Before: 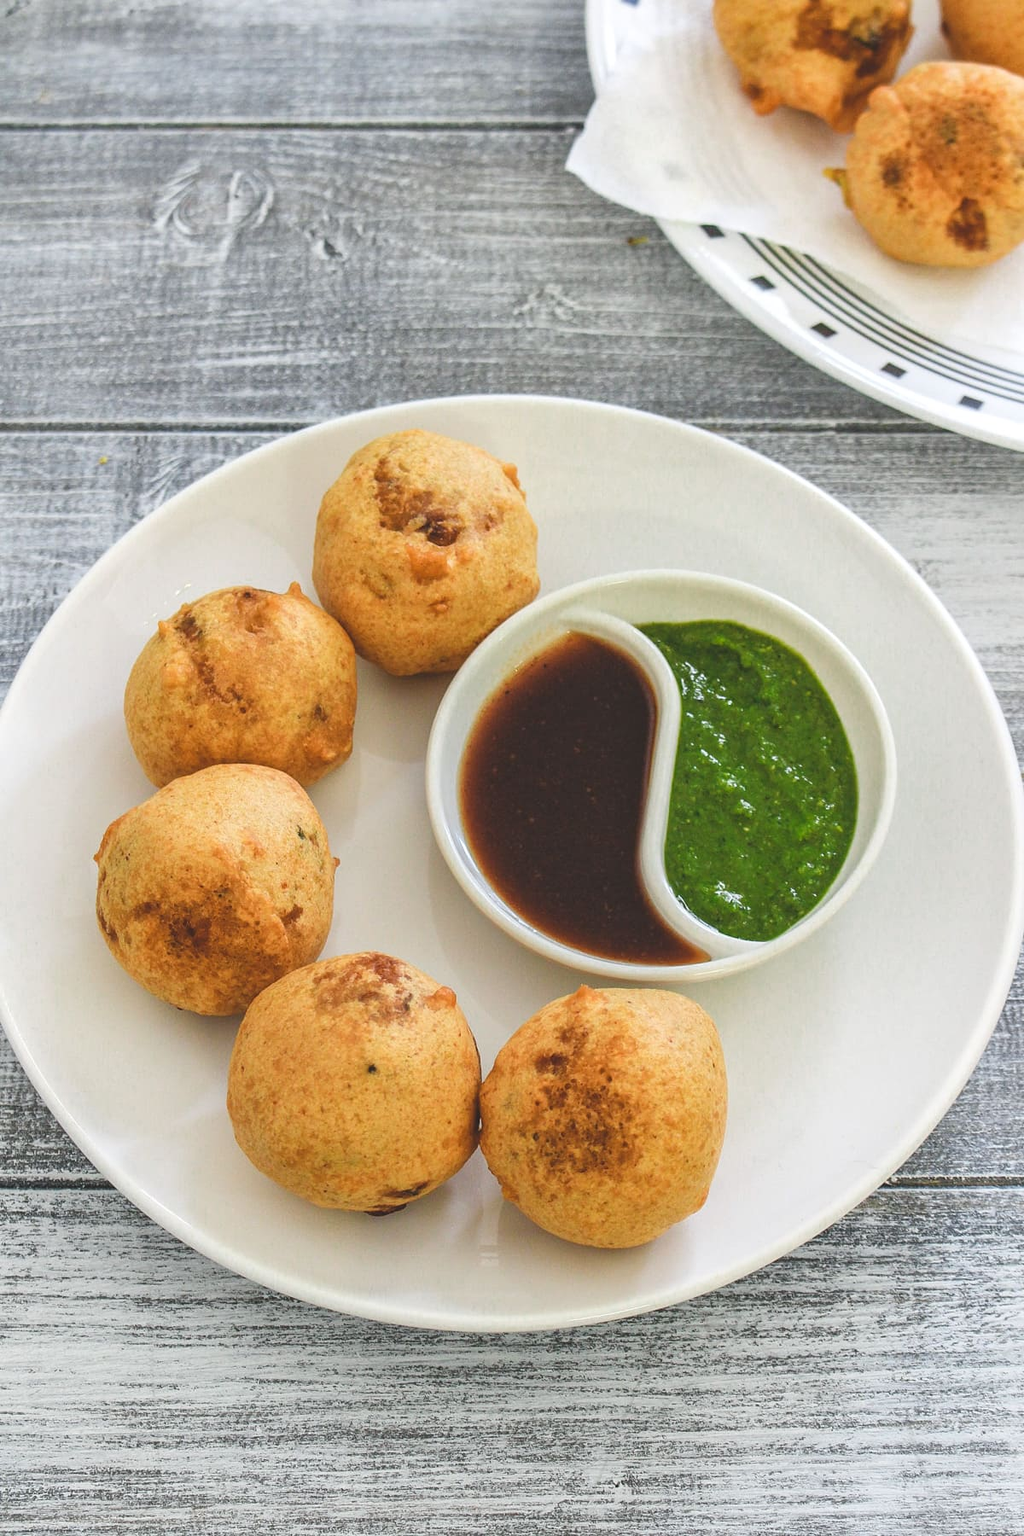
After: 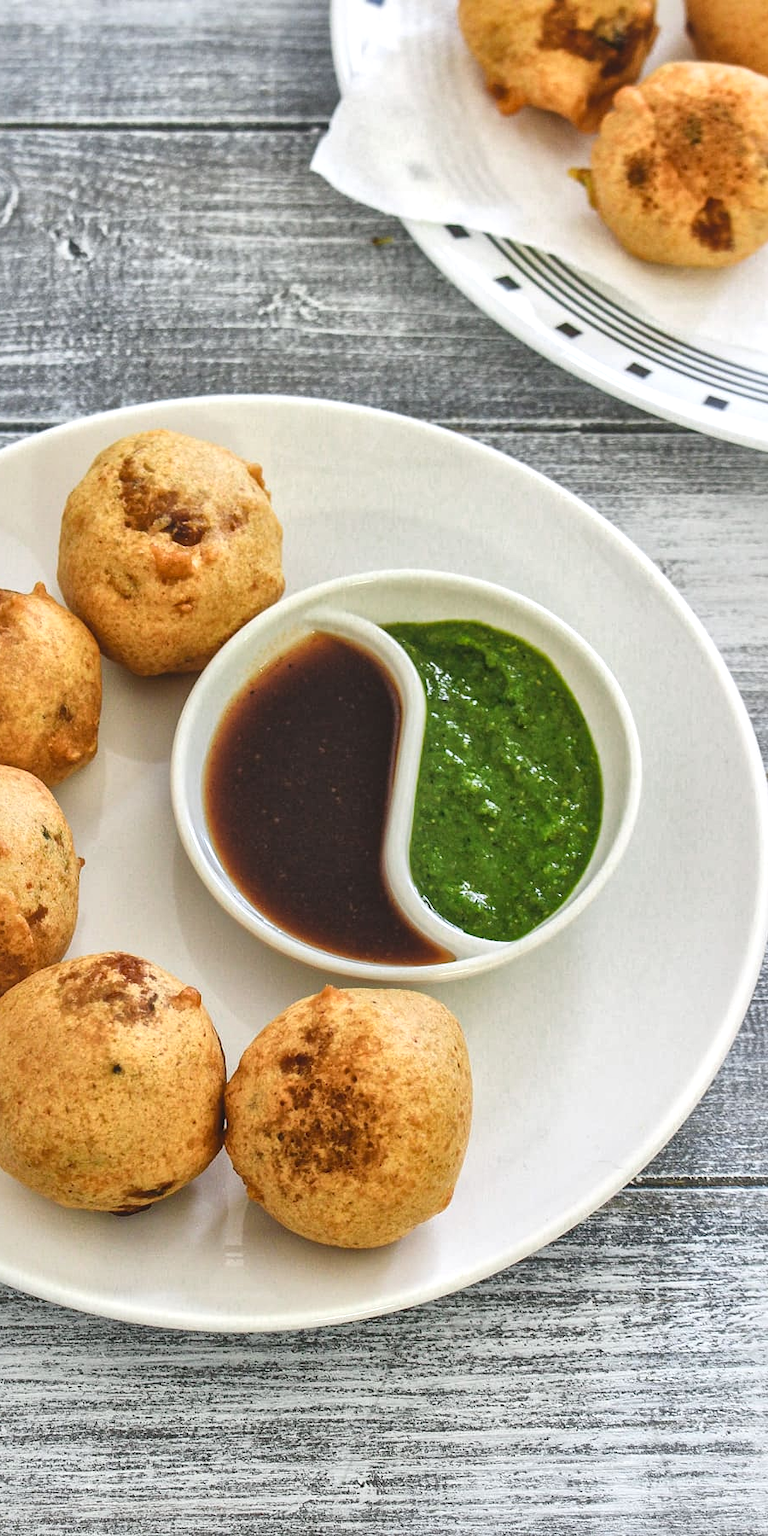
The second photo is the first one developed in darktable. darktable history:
local contrast: mode bilateral grid, contrast 19, coarseness 51, detail 171%, midtone range 0.2
crop and rotate: left 24.938%
